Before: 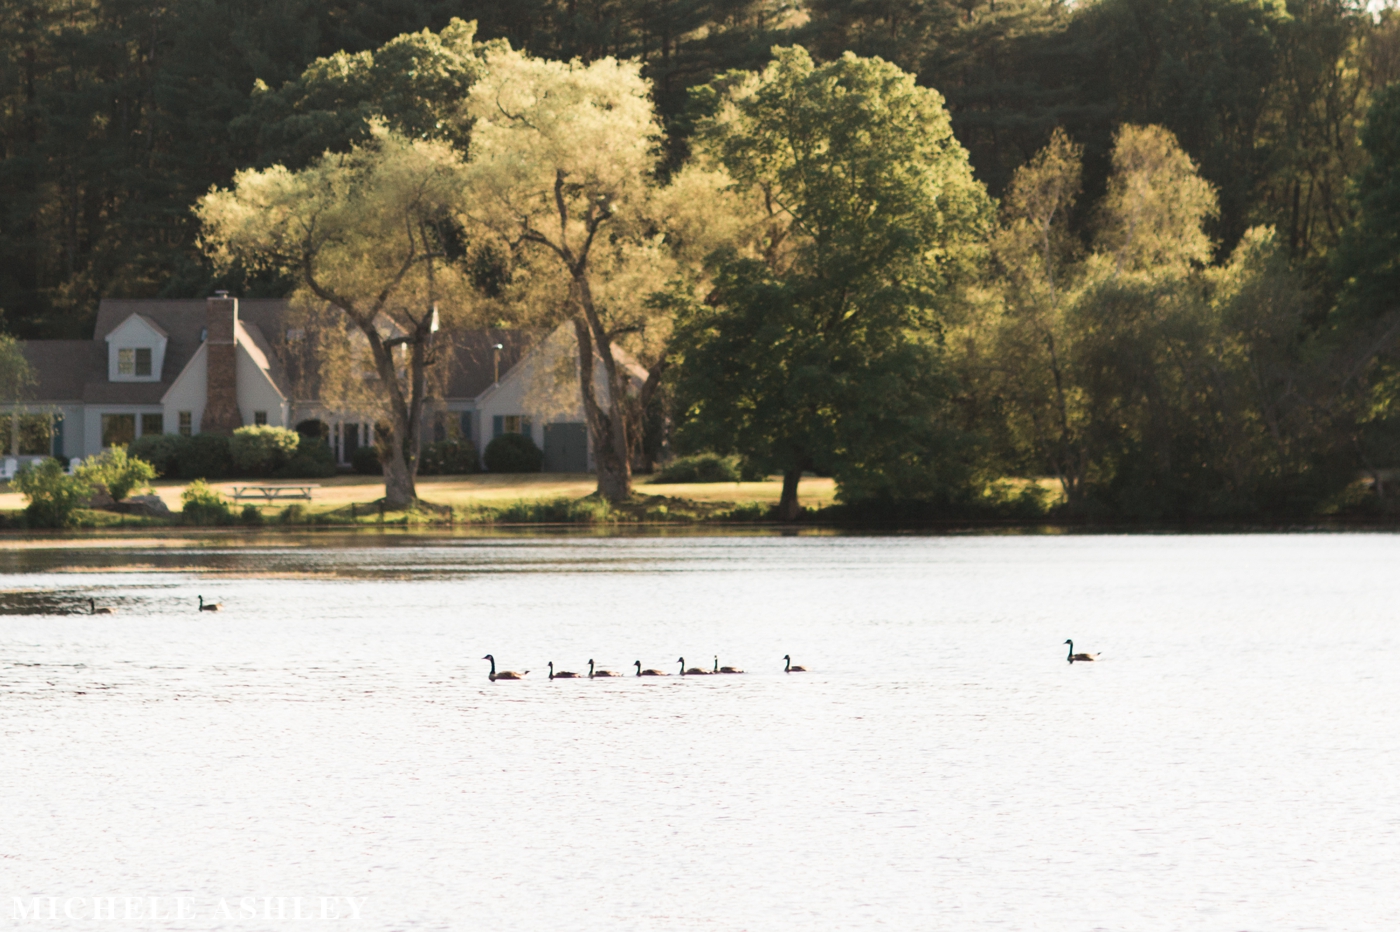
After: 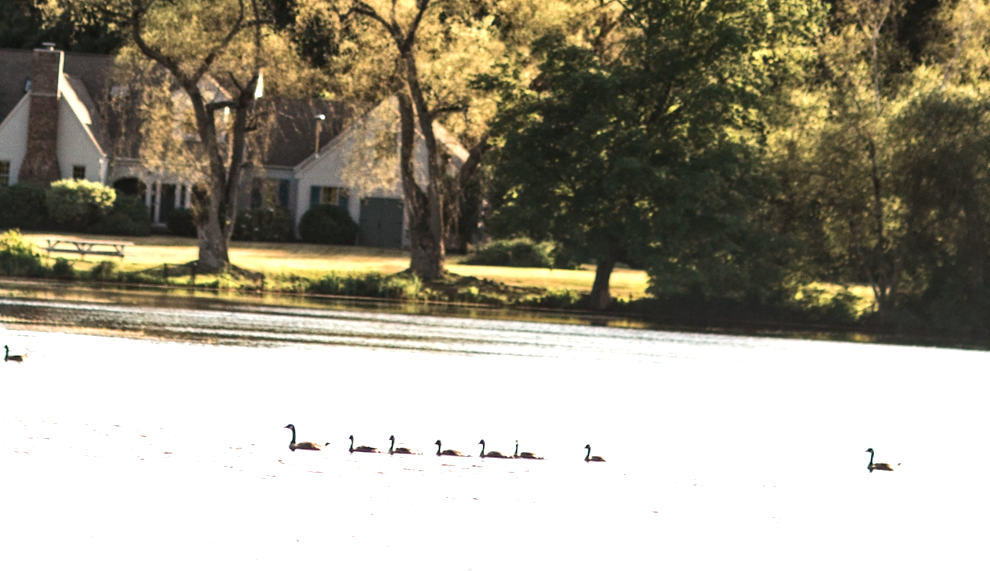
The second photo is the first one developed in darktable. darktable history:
local contrast: on, module defaults
crop and rotate: angle -3.87°, left 9.721%, top 20.593%, right 12.505%, bottom 11.999%
haze removal: adaptive false
tone equalizer: -8 EV -0.789 EV, -7 EV -0.728 EV, -6 EV -0.633 EV, -5 EV -0.405 EV, -3 EV 0.402 EV, -2 EV 0.6 EV, -1 EV 0.693 EV, +0 EV 0.766 EV, edges refinement/feathering 500, mask exposure compensation -1.57 EV, preserve details no
